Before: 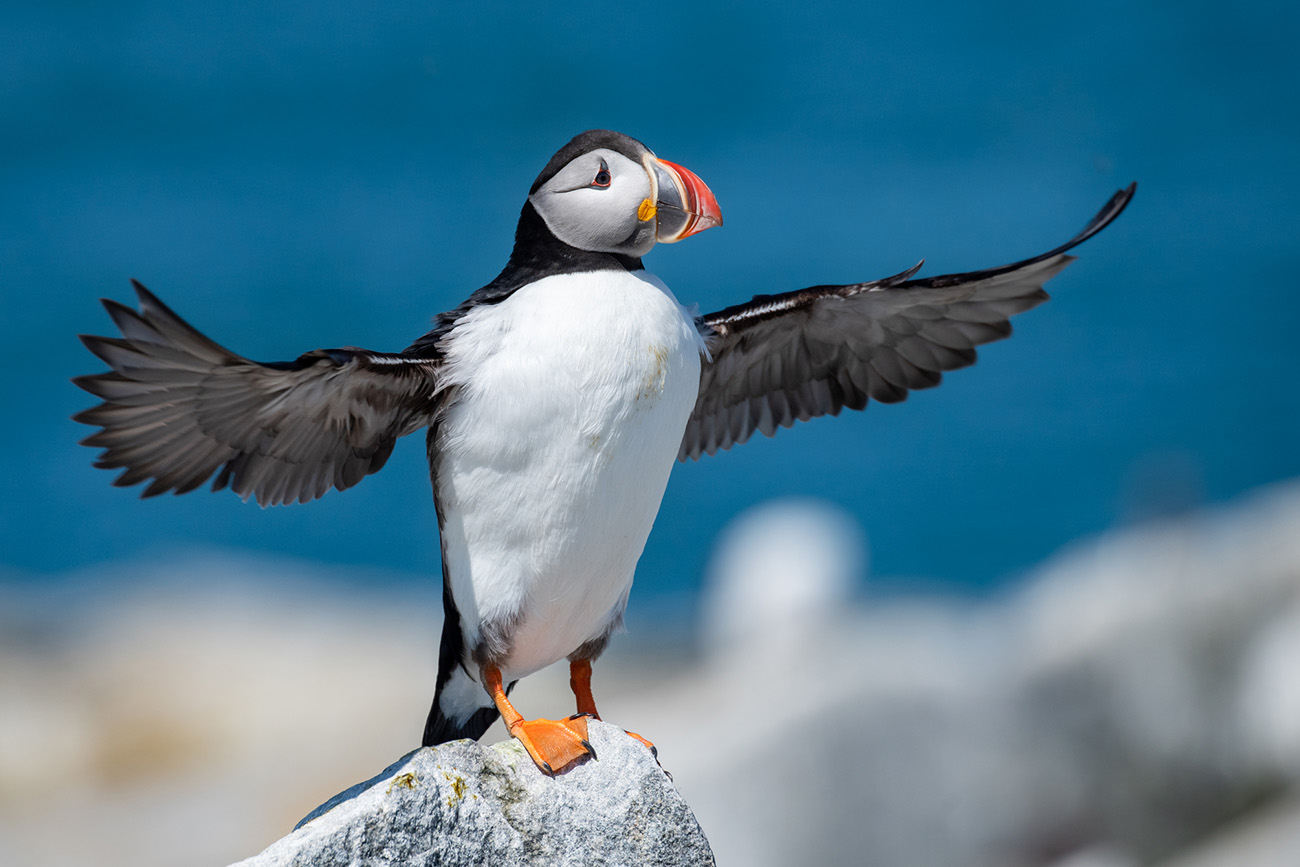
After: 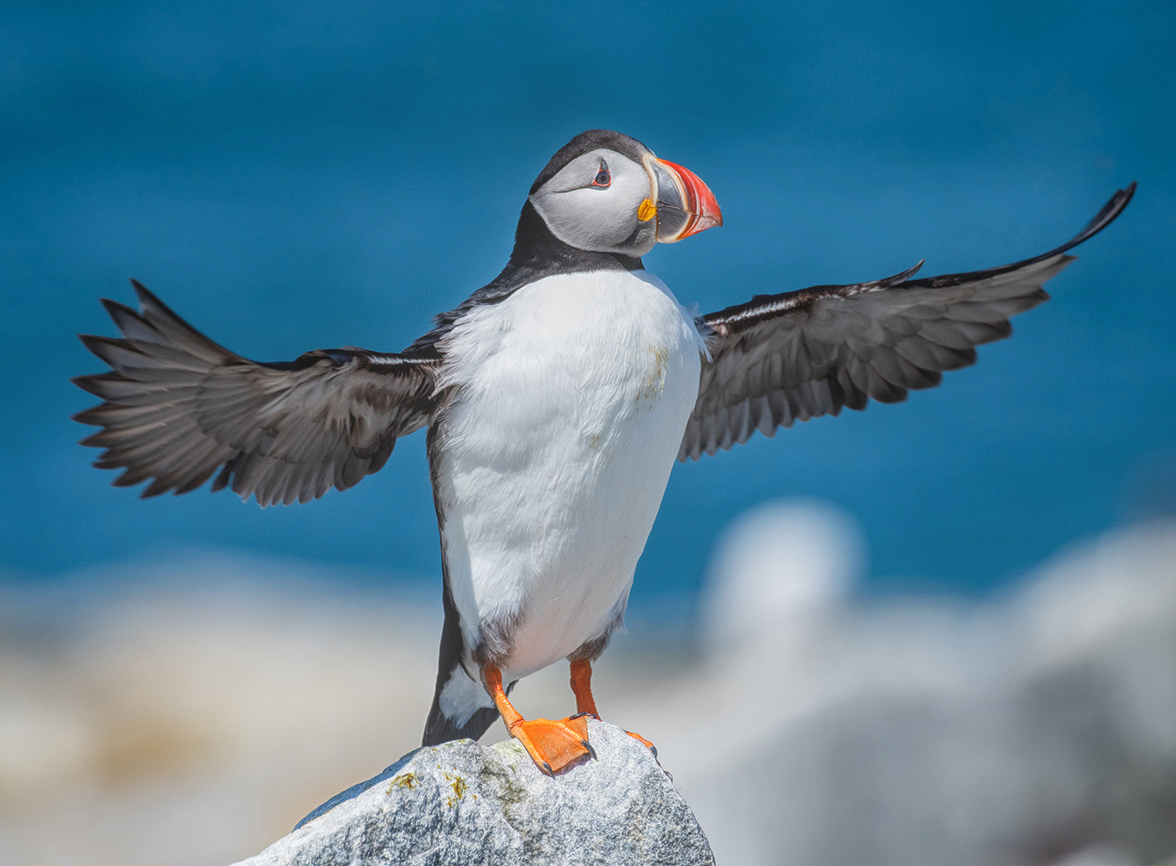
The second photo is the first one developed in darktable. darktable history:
local contrast: highlights 73%, shadows 15%, midtone range 0.197
crop: right 9.509%, bottom 0.031%
